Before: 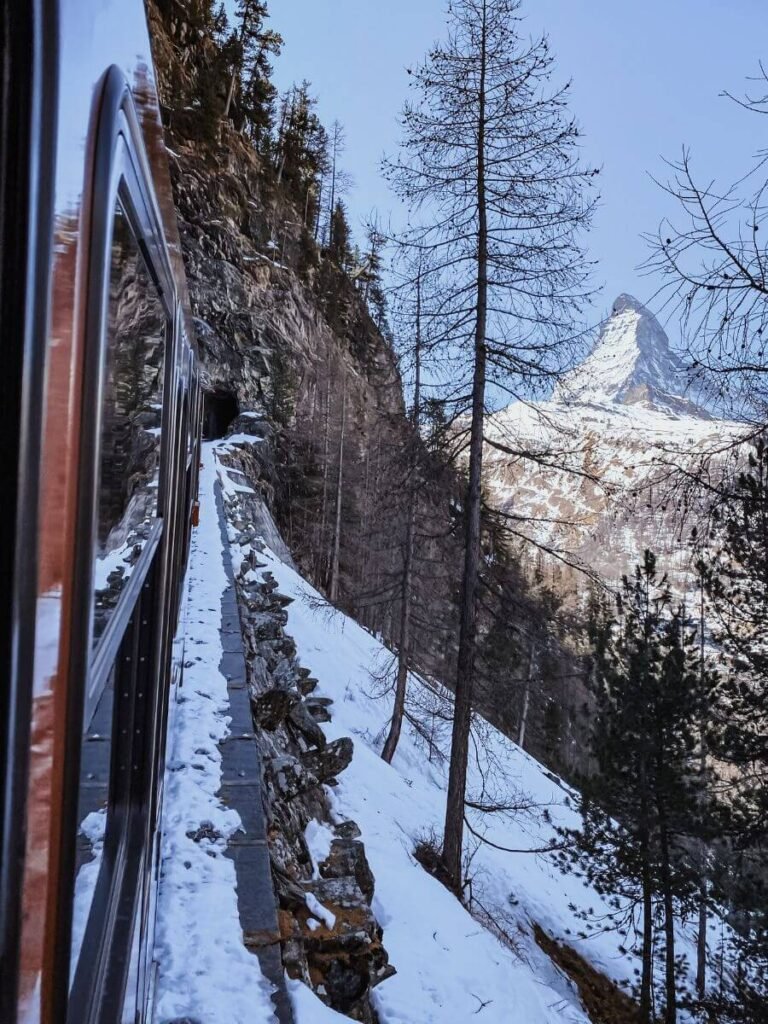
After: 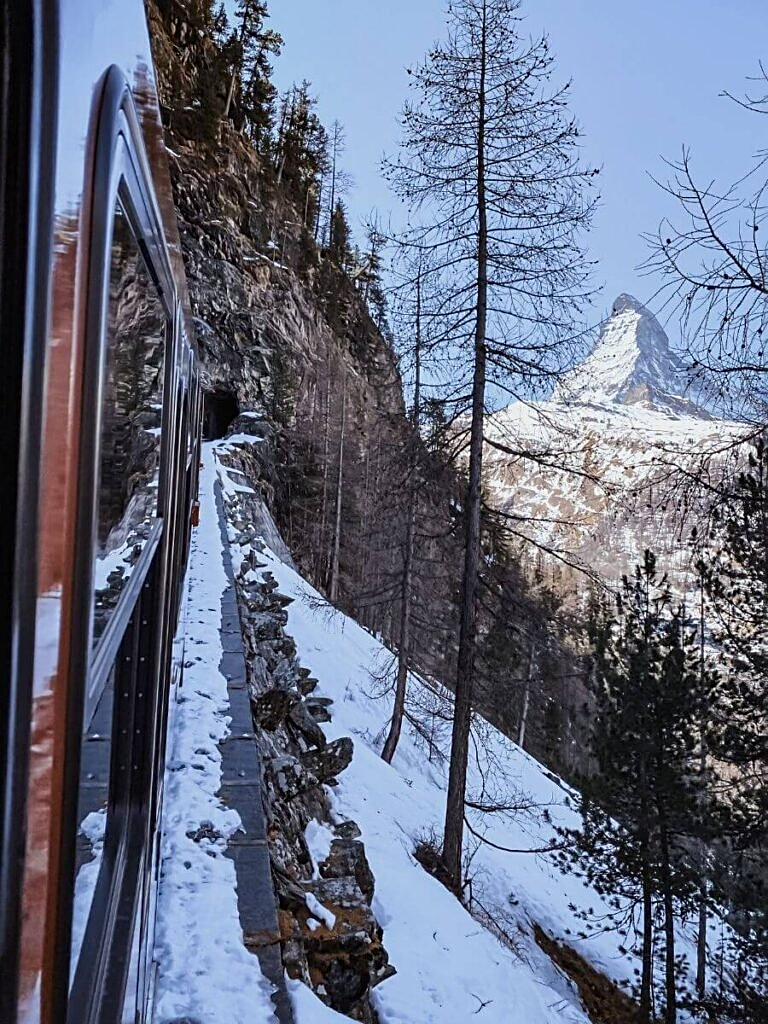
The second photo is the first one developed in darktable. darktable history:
sharpen: on, module defaults
local contrast: mode bilateral grid, contrast 21, coarseness 49, detail 102%, midtone range 0.2
